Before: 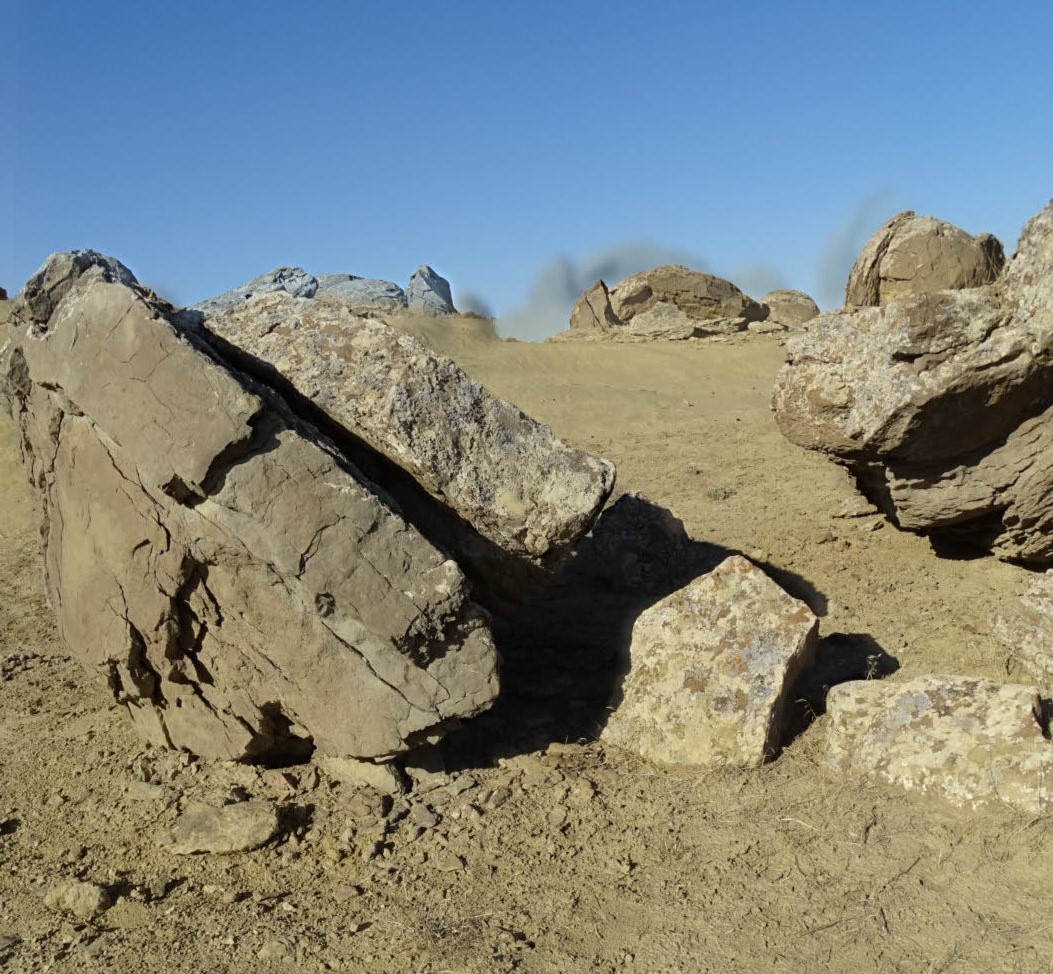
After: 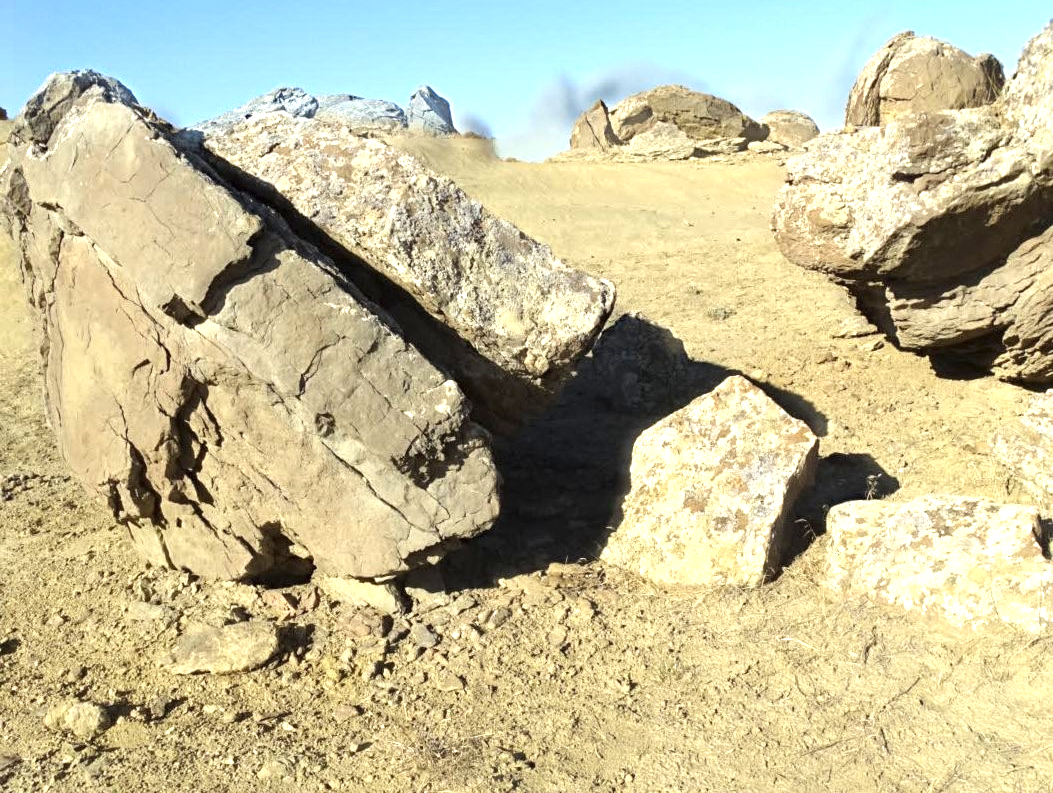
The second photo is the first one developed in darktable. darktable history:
exposure: black level correction 0, exposure 1.2 EV, compensate exposure bias true, compensate highlight preservation false
crop and rotate: top 18.507%
